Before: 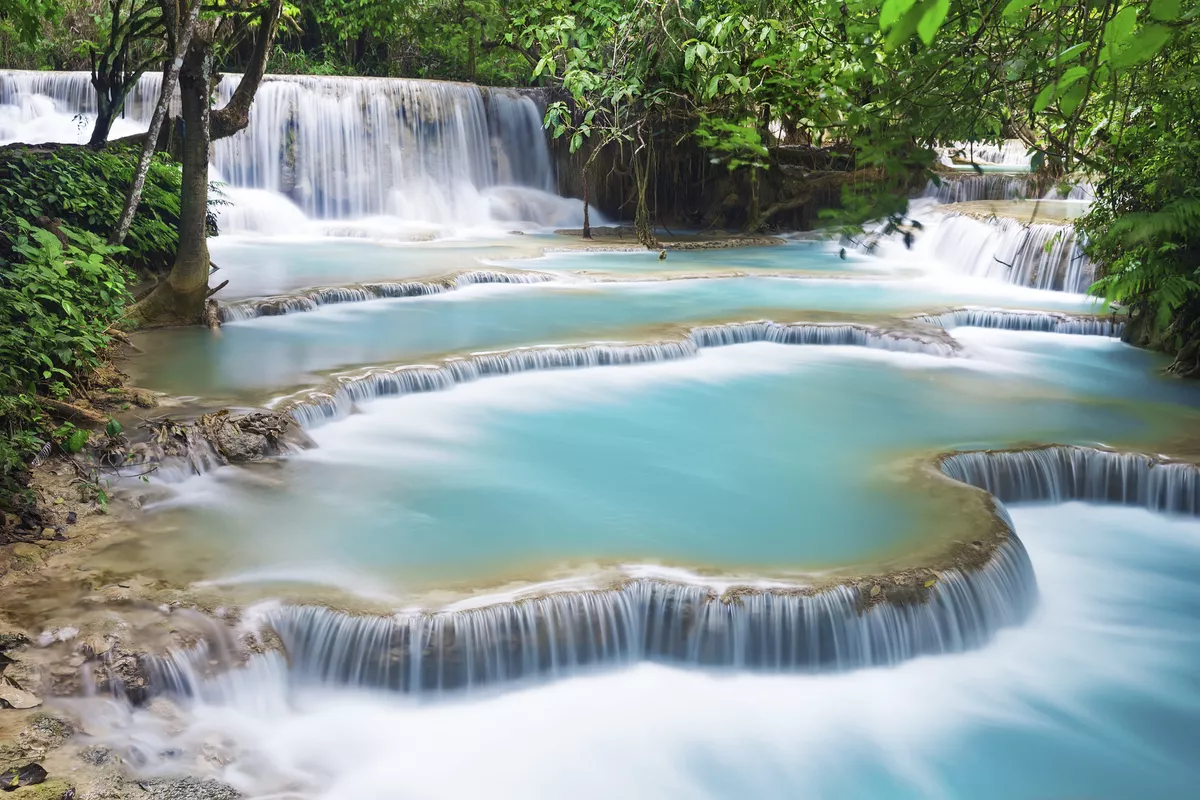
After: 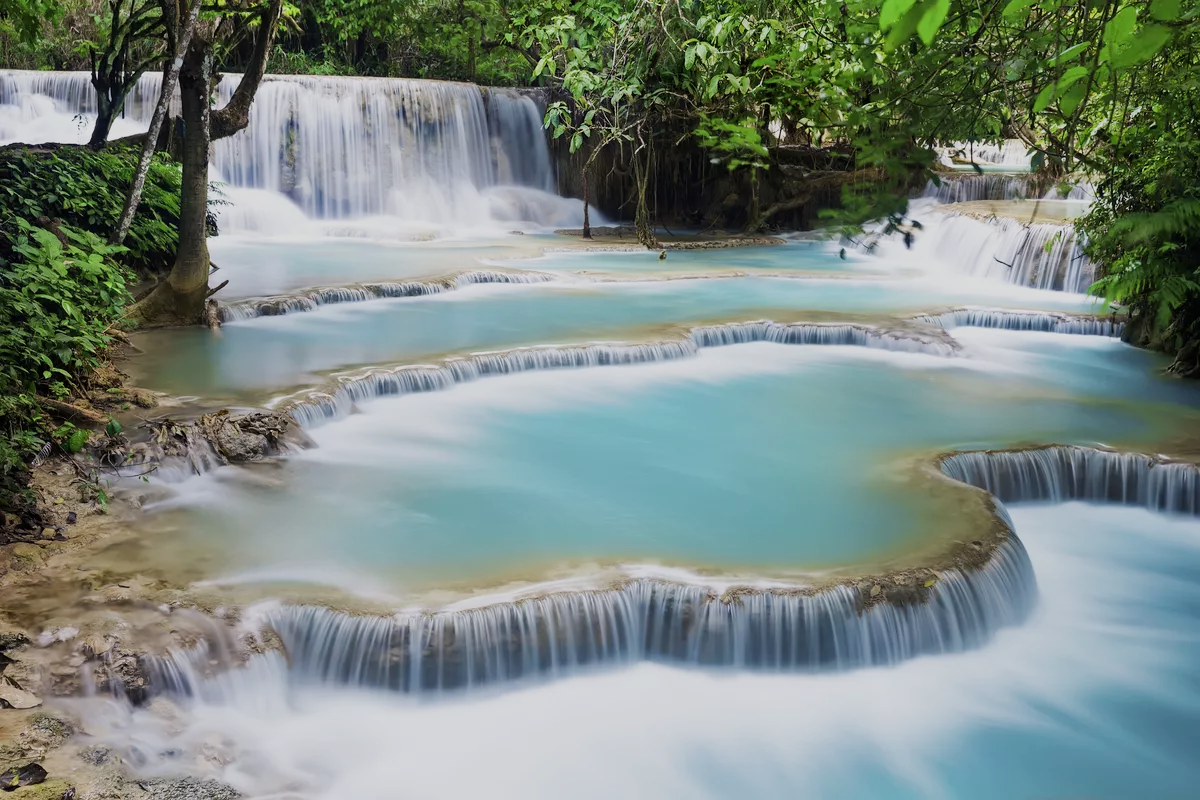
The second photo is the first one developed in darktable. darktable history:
filmic rgb: white relative exposure 3.85 EV, hardness 4.3
contrast brightness saturation: contrast 0.03, brightness -0.04
